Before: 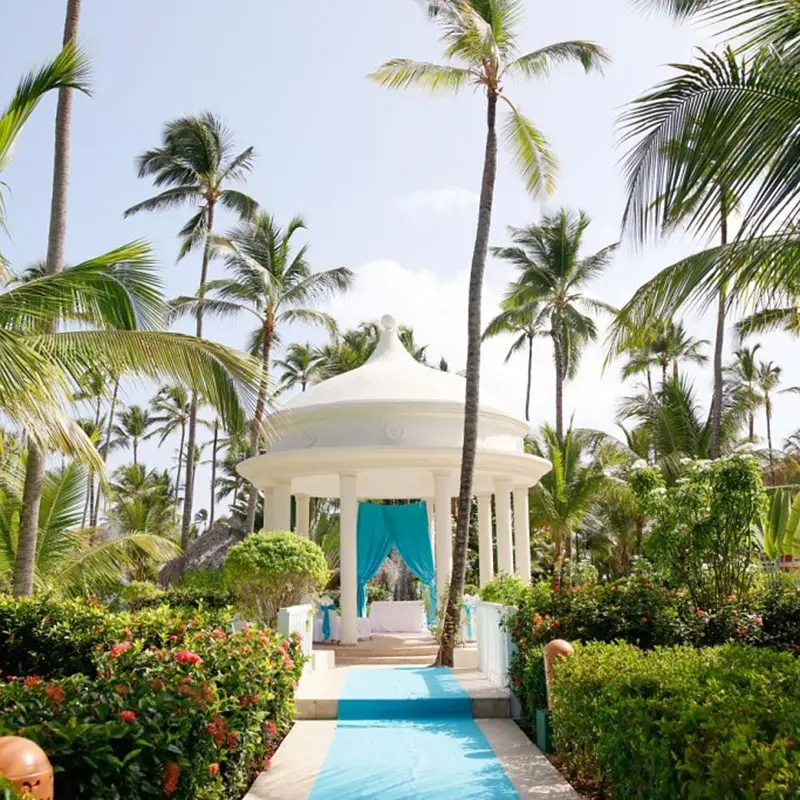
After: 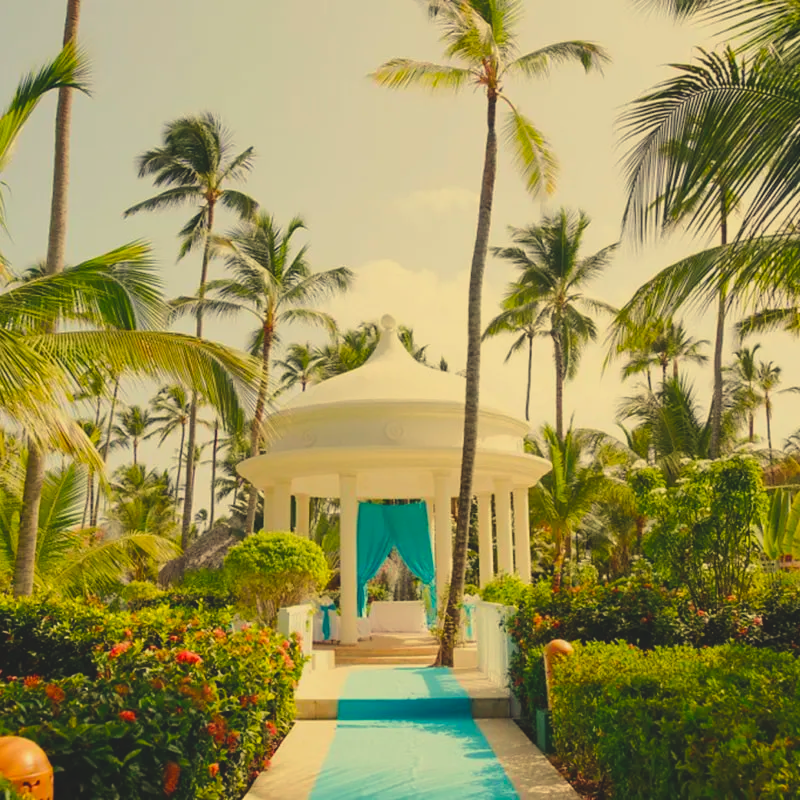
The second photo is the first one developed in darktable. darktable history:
exposure: black level correction -0.015, exposure -0.5 EV, compensate highlight preservation false
white balance: red 1.08, blue 0.791
color balance rgb: perceptual saturation grading › global saturation 25%, perceptual brilliance grading › mid-tones 10%, perceptual brilliance grading › shadows 15%, global vibrance 20%
